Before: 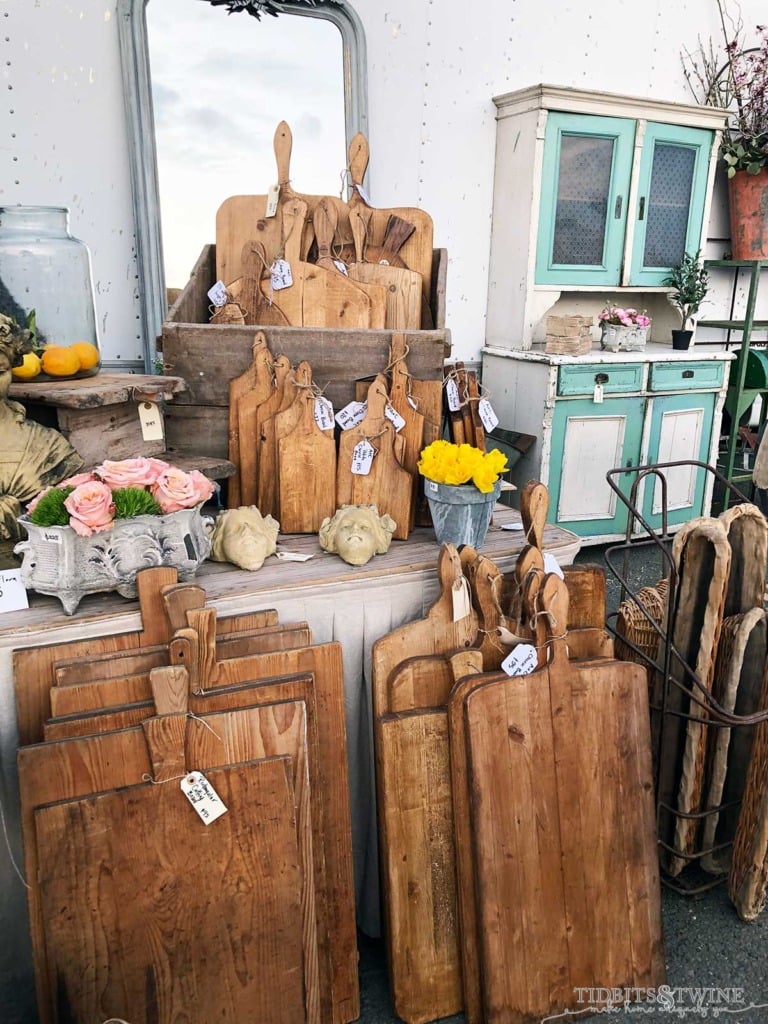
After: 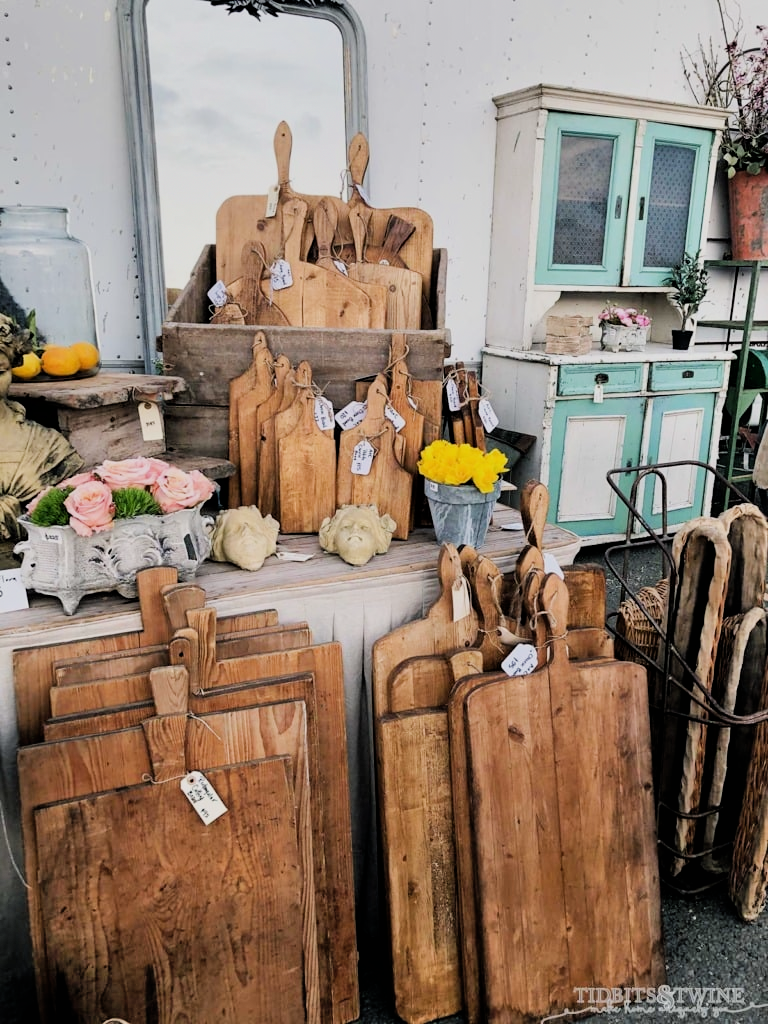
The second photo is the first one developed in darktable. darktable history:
filmic rgb: black relative exposure -5.06 EV, white relative exposure 3.95 EV, threshold -0.329 EV, transition 3.19 EV, structure ↔ texture 99.56%, hardness 2.88, contrast 1.096, enable highlight reconstruction true
tone equalizer: on, module defaults
shadows and highlights: white point adjustment 0.994, soften with gaussian
